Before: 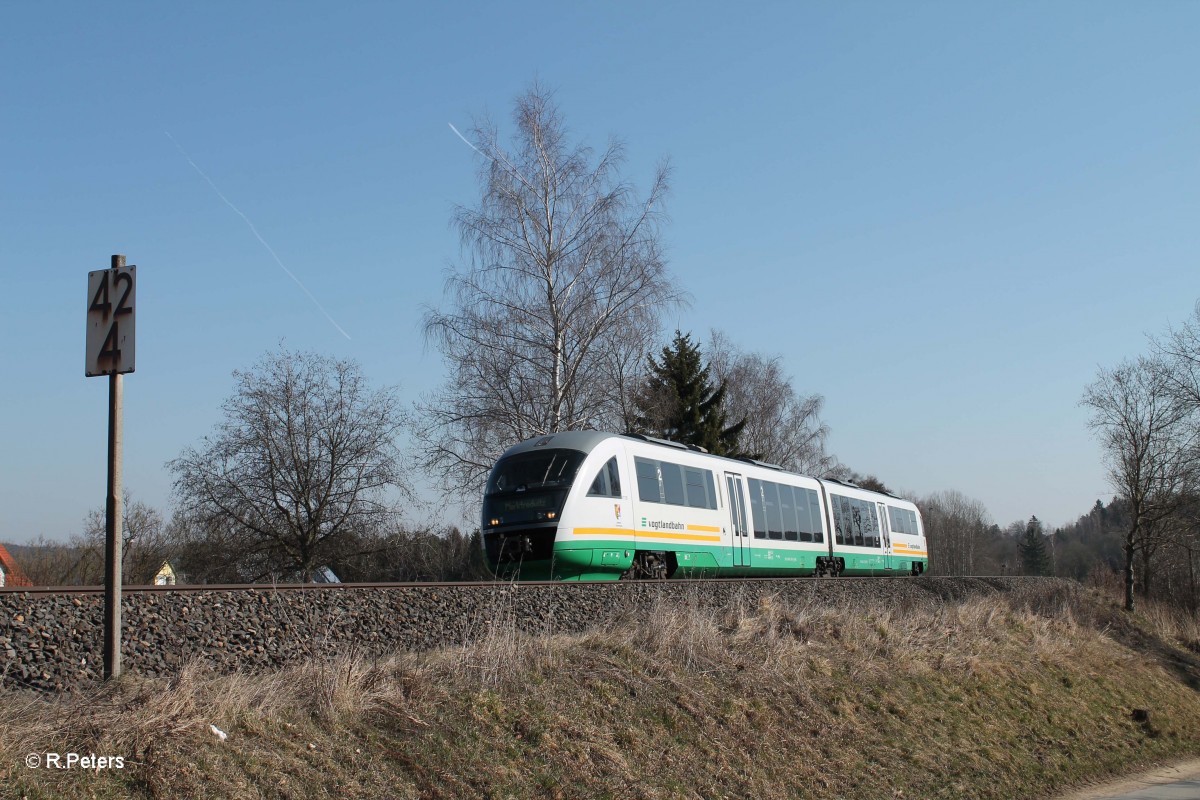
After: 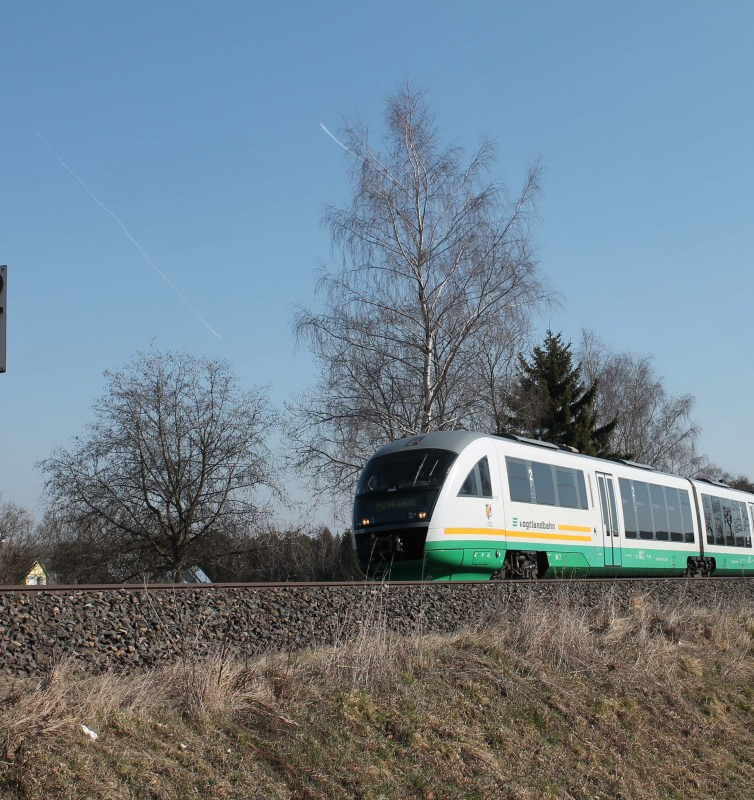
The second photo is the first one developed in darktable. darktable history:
crop: left 10.79%, right 26.353%
shadows and highlights: shadows 37.65, highlights -26.66, soften with gaussian
